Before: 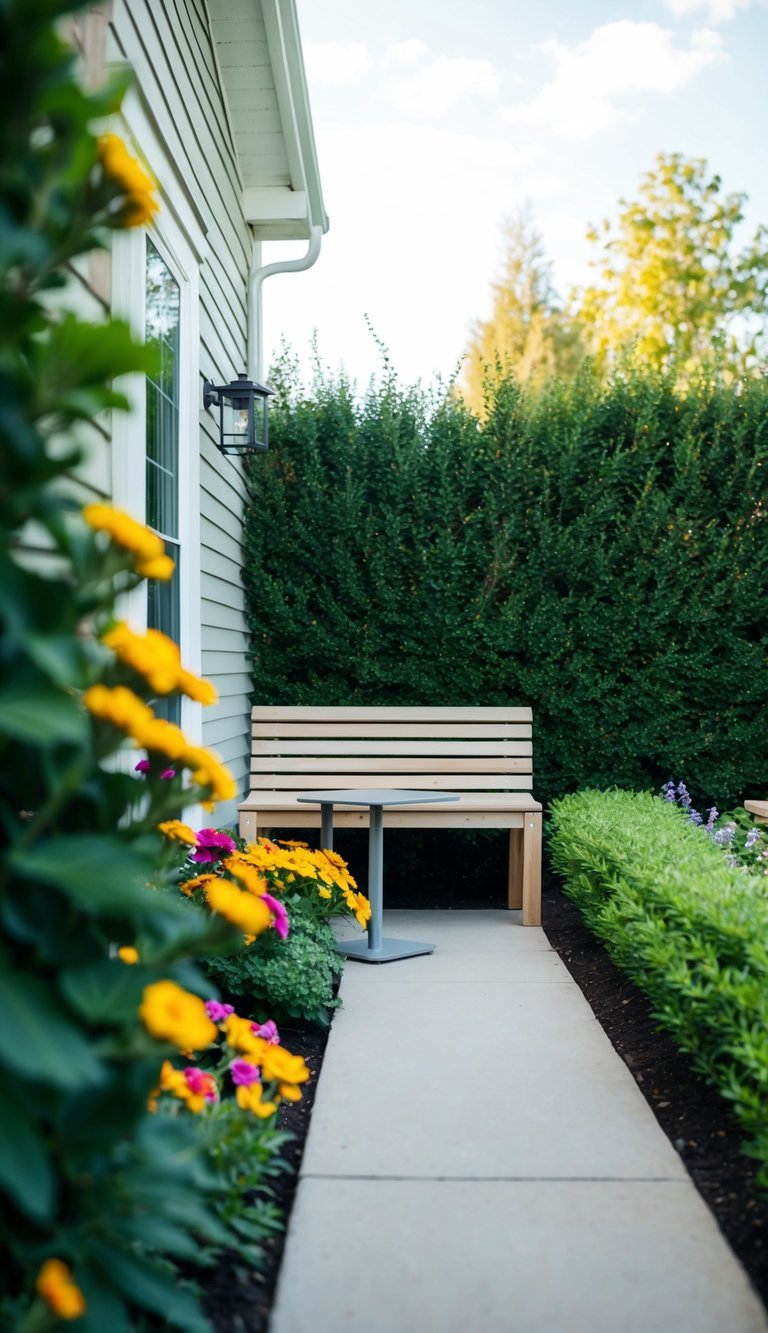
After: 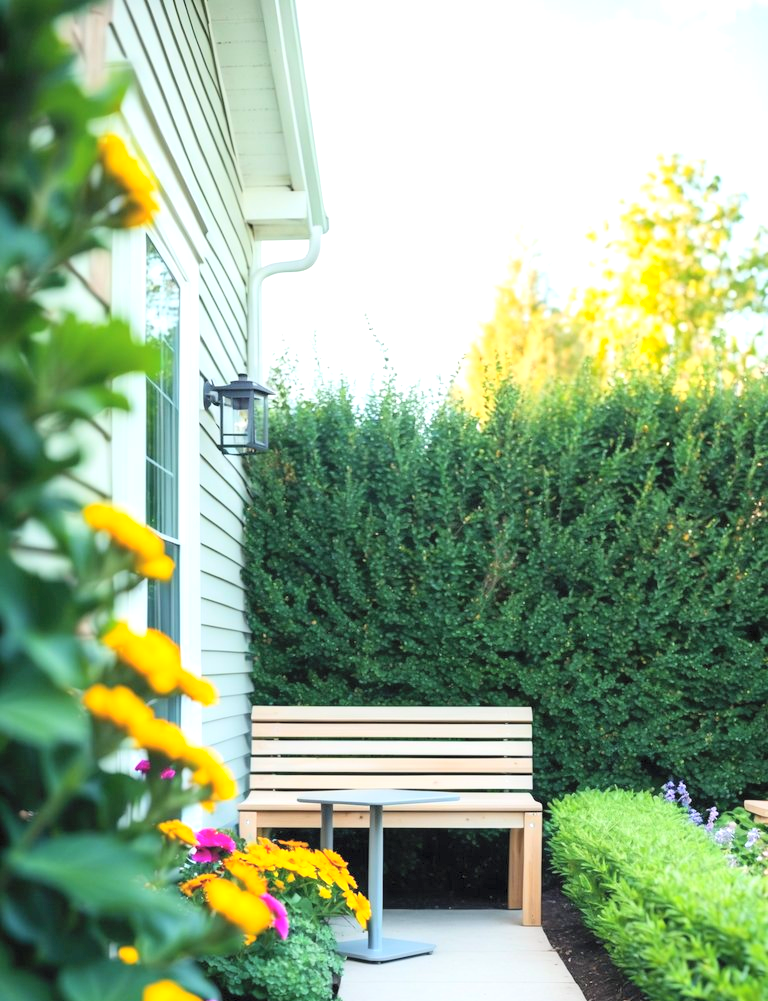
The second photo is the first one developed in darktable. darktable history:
crop: bottom 24.845%
exposure: exposure 0.606 EV, compensate highlight preservation false
contrast brightness saturation: contrast 0.097, brightness 0.298, saturation 0.142
